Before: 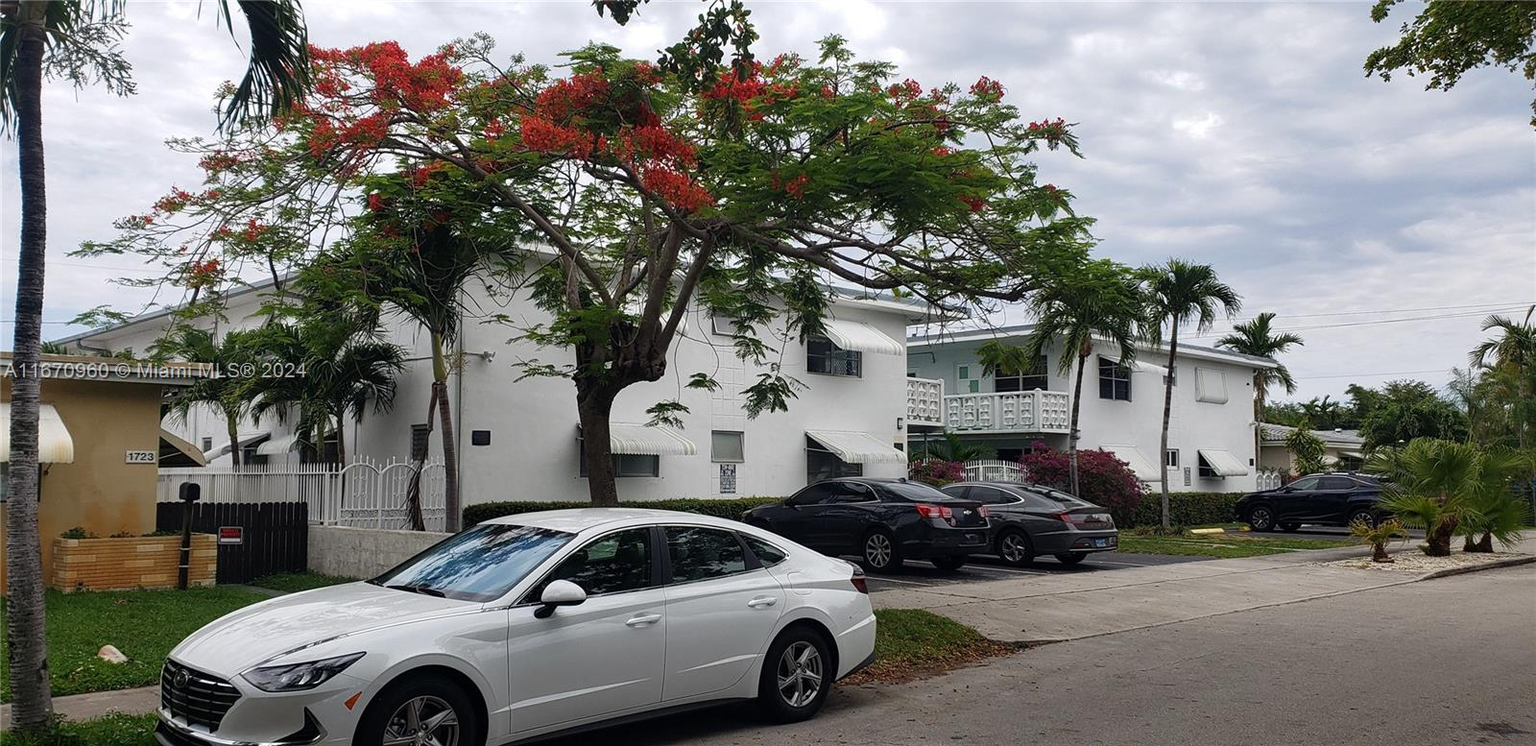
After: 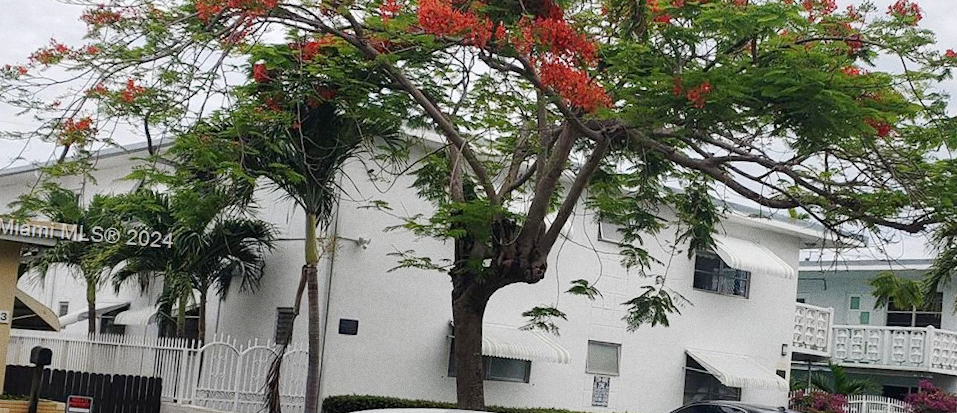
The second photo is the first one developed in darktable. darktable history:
base curve: curves: ch0 [(0, 0) (0.158, 0.273) (0.879, 0.895) (1, 1)], preserve colors none
crop and rotate: angle -4.99°, left 2.122%, top 6.945%, right 27.566%, bottom 30.519%
grain: coarseness 0.09 ISO
